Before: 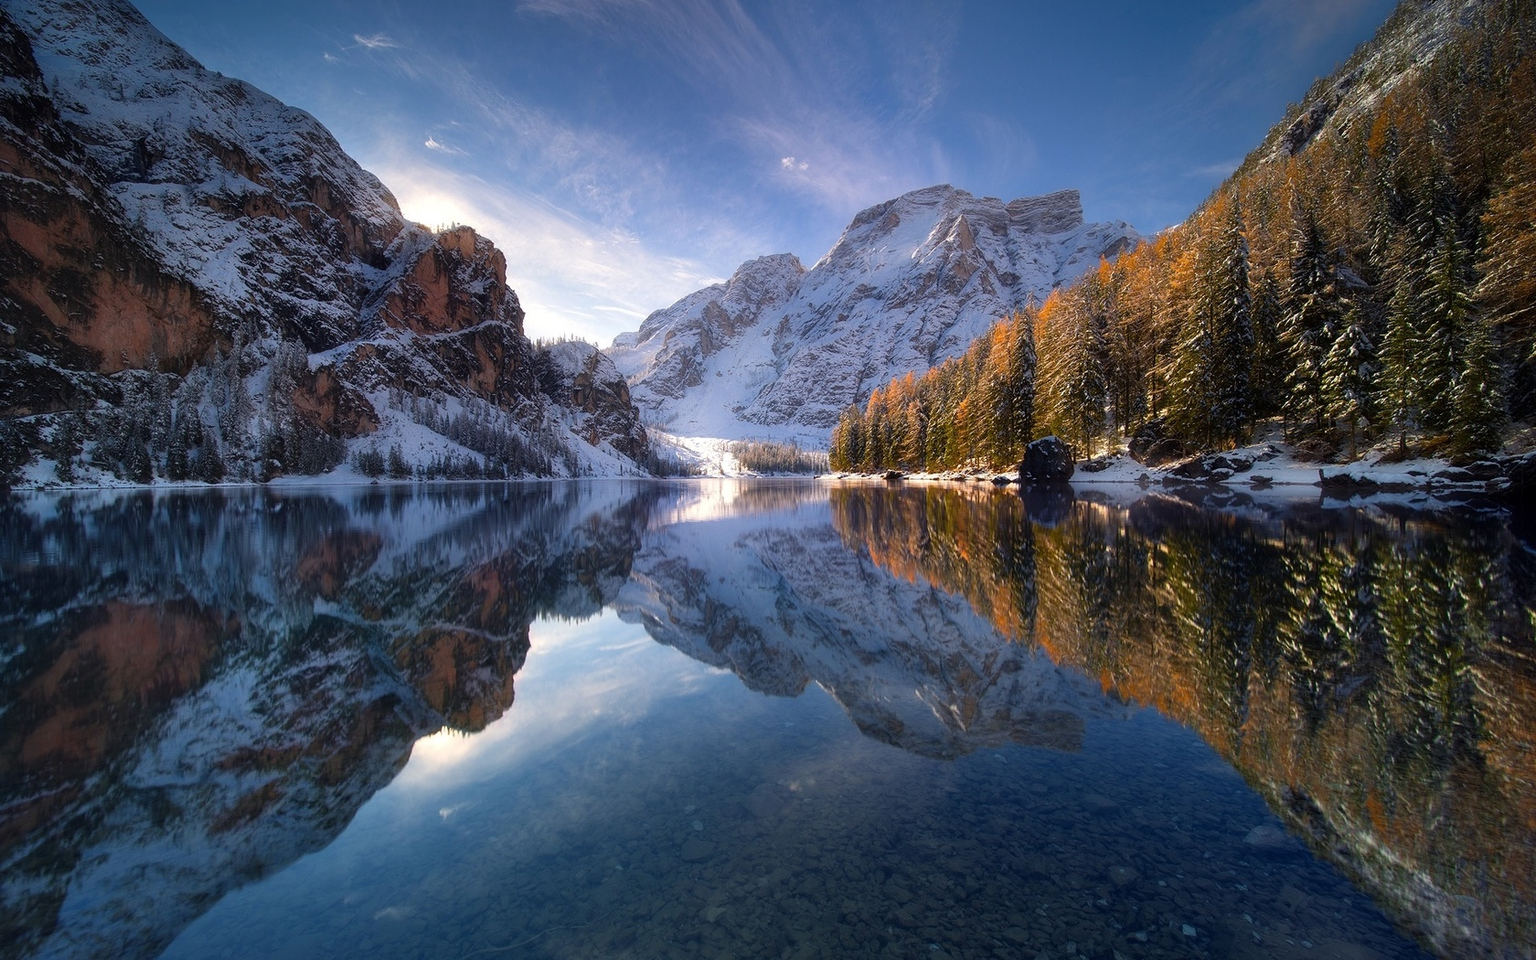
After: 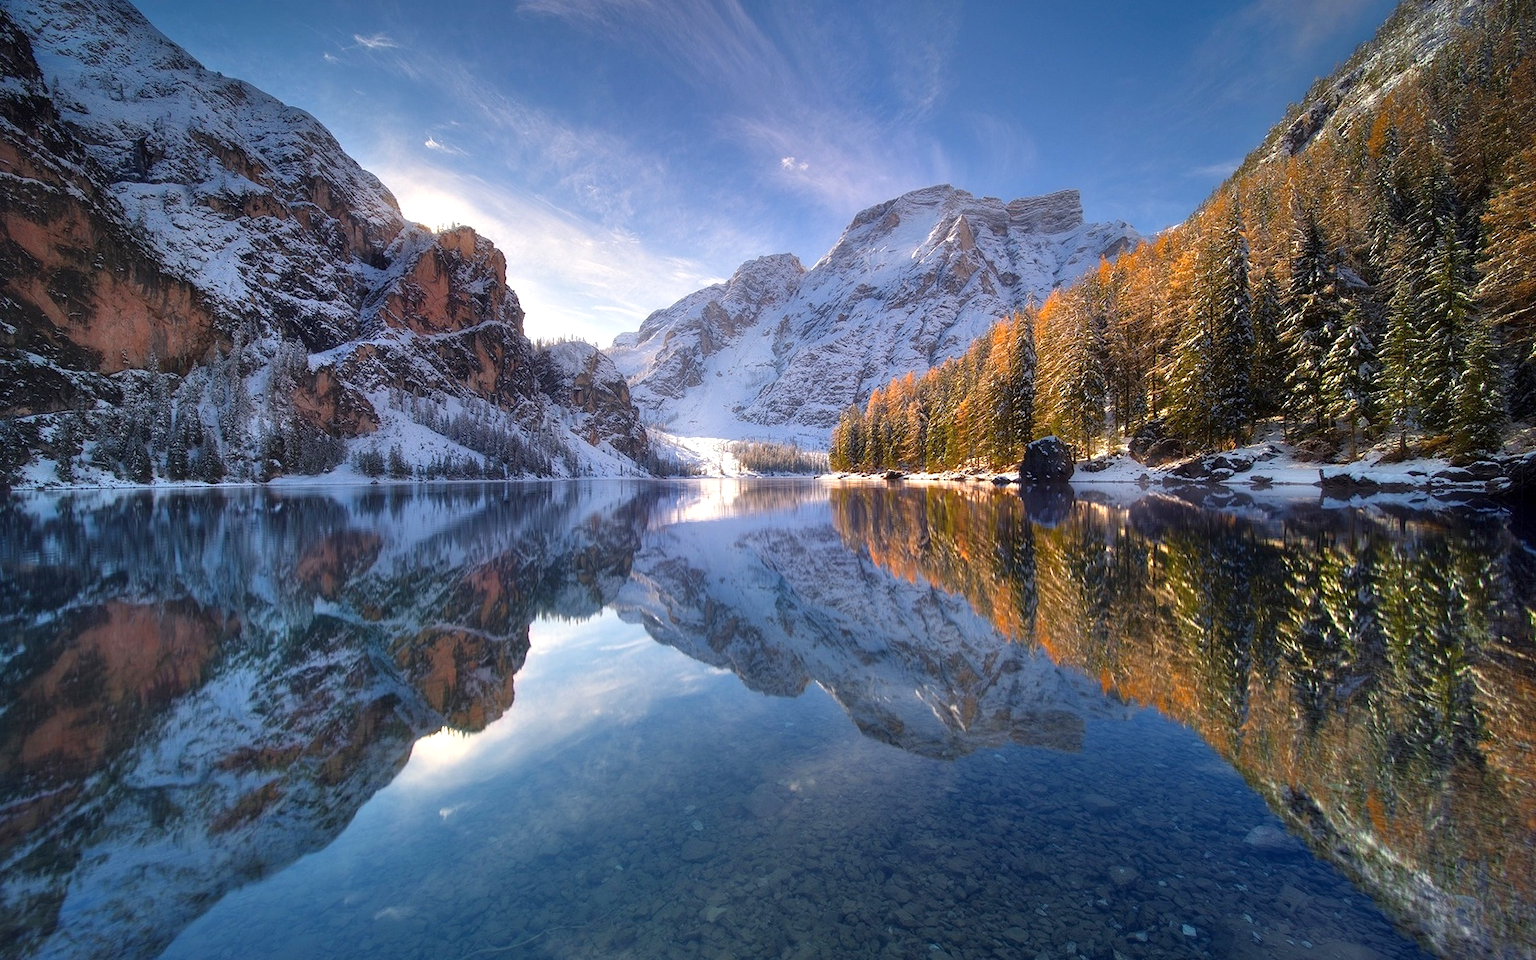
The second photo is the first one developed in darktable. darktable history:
tone equalizer: -8 EV 1.02 EV, -7 EV 1.04 EV, -6 EV 1.02 EV, -5 EV 1.01 EV, -4 EV 0.993 EV, -3 EV 0.749 EV, -2 EV 0.517 EV, -1 EV 0.236 EV, luminance estimator HSV value / RGB max
